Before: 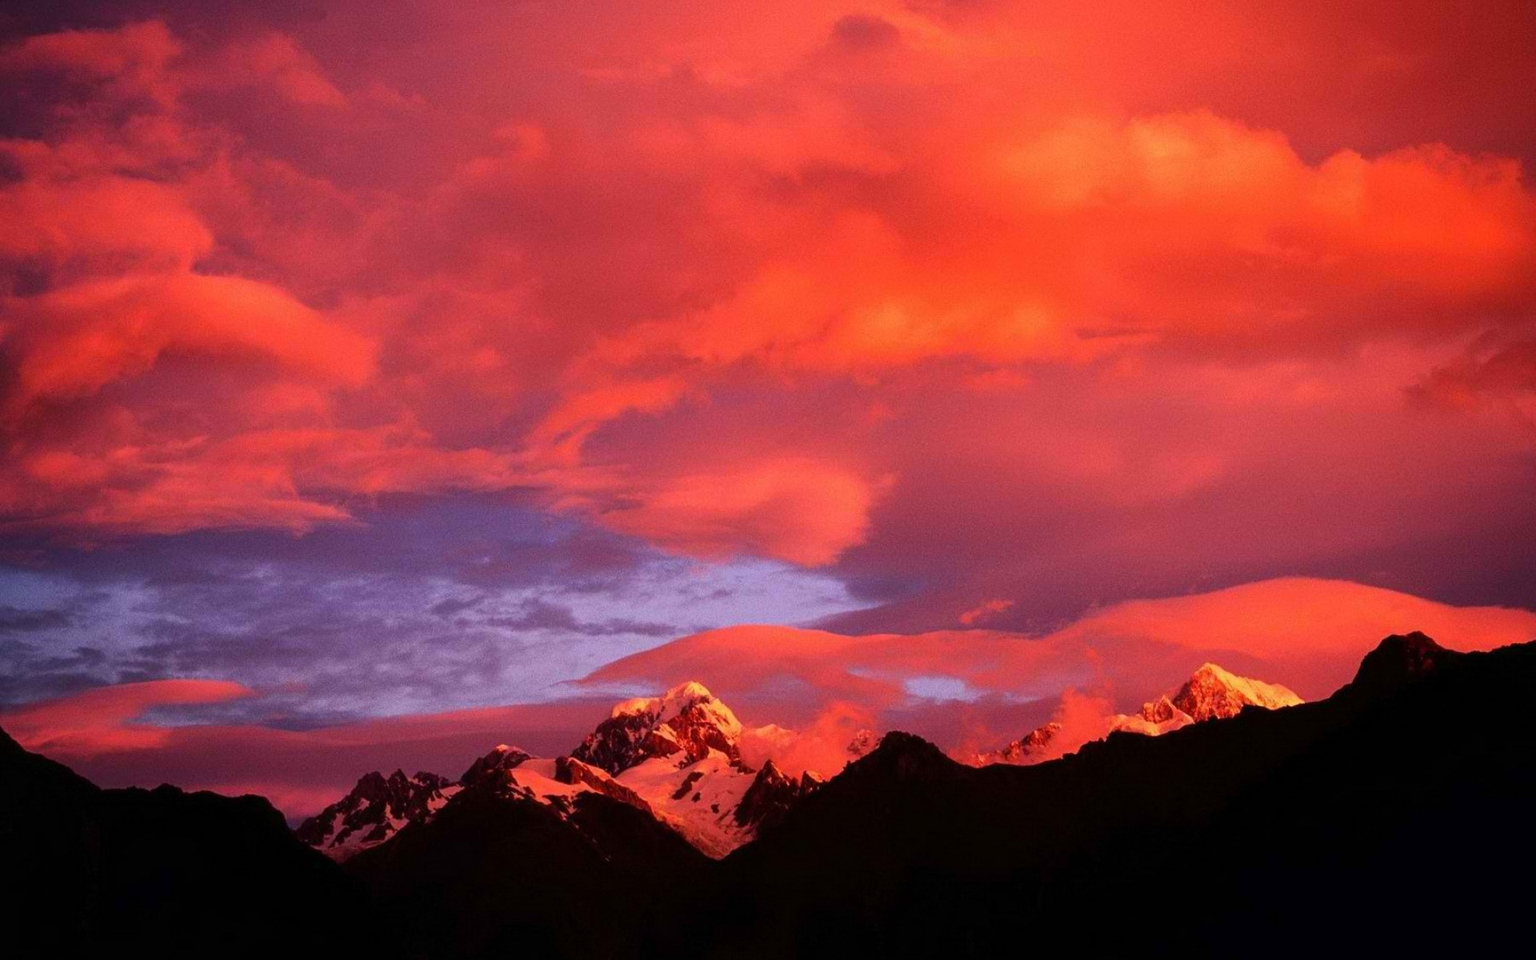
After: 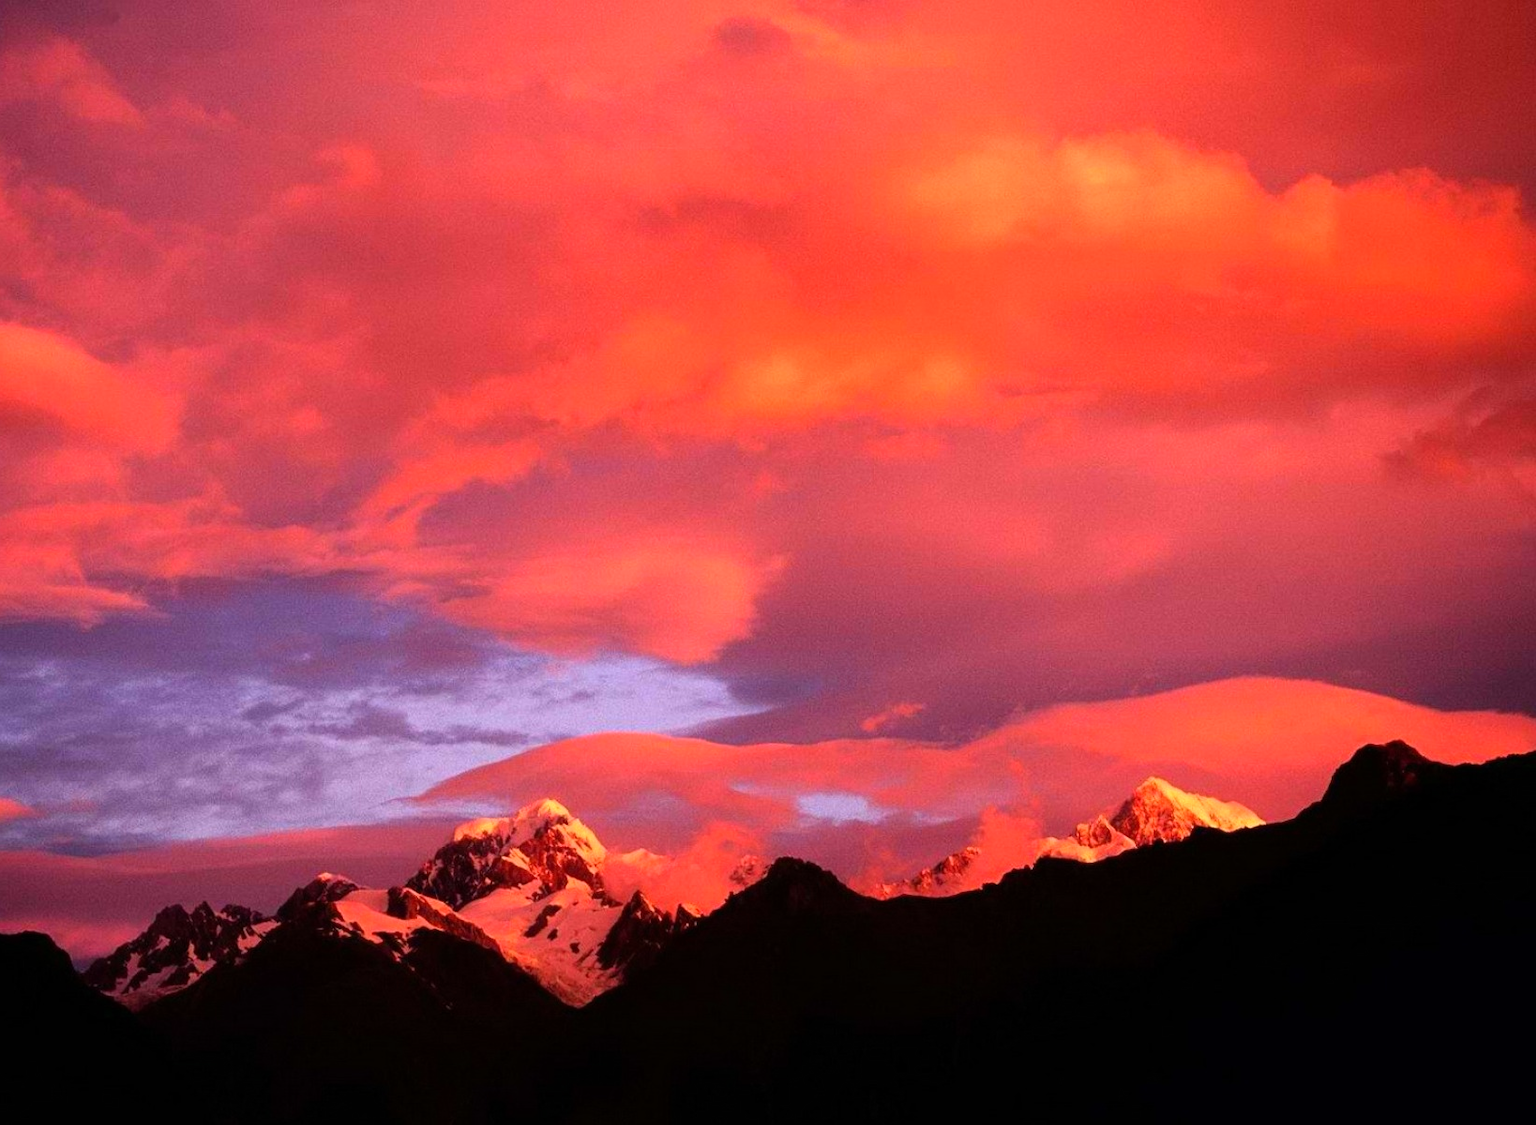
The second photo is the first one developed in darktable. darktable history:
crop and rotate: left 14.685%
tone equalizer: -8 EV -0.446 EV, -7 EV -0.383 EV, -6 EV -0.303 EV, -5 EV -0.224 EV, -3 EV 0.215 EV, -2 EV 0.342 EV, -1 EV 0.386 EV, +0 EV 0.394 EV
levels: levels [0, 0.498, 0.996]
